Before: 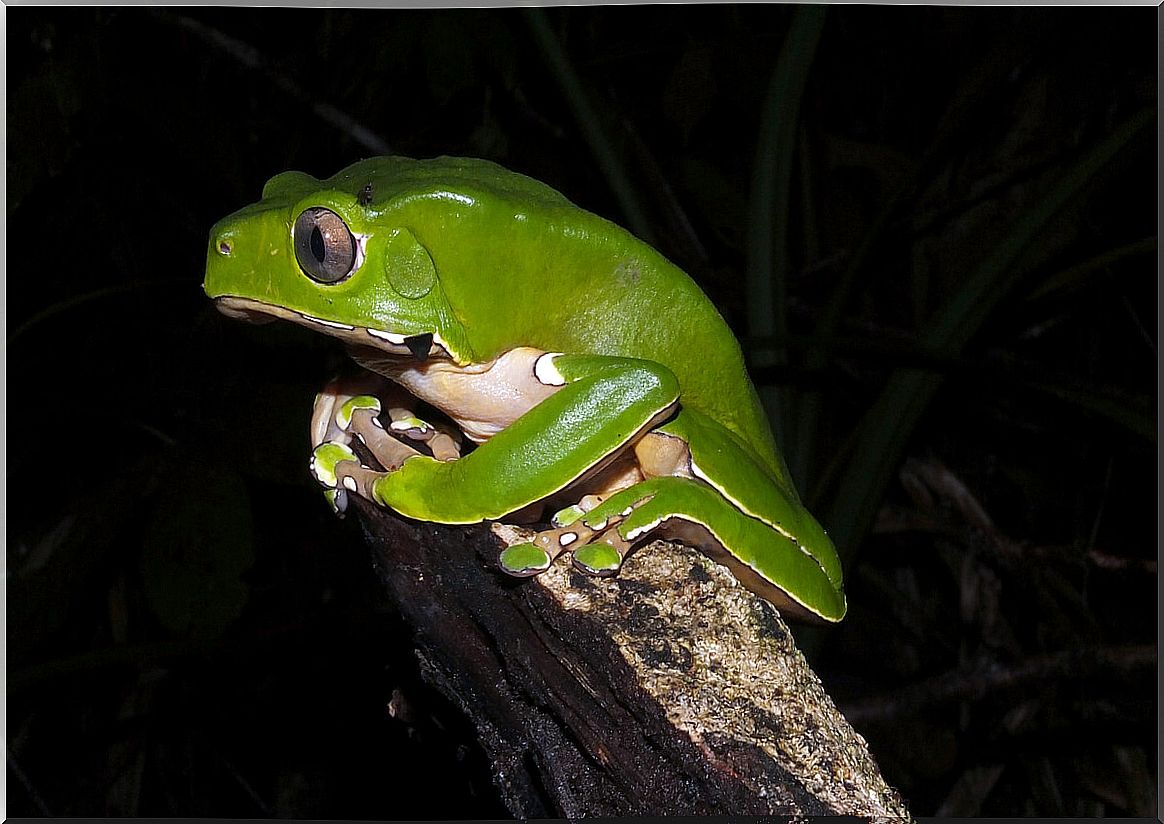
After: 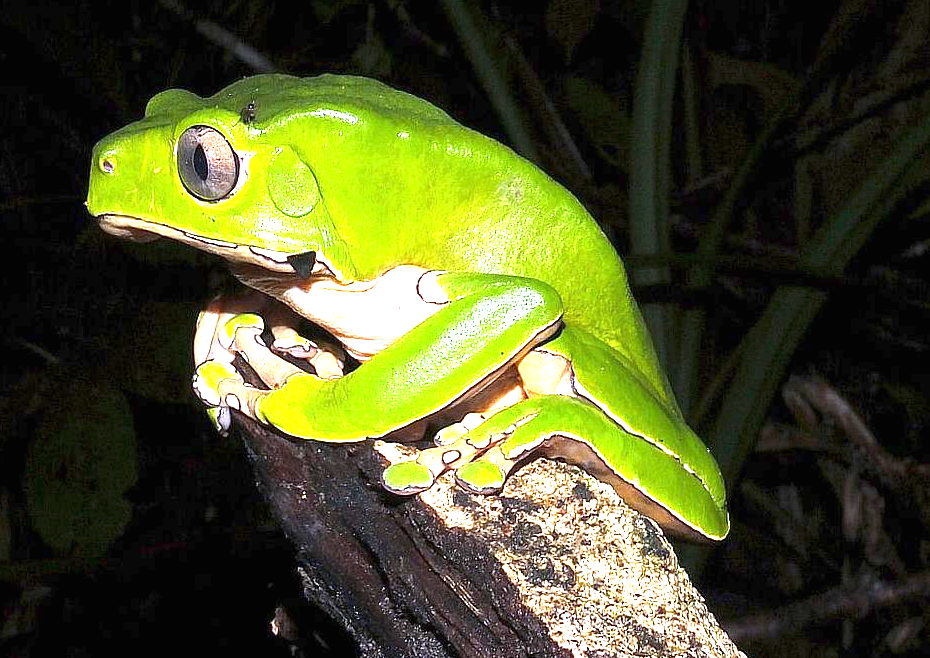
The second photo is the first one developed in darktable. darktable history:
crop and rotate: left 10.071%, top 10.071%, right 10.02%, bottom 10.02%
exposure: black level correction 0, exposure 2.088 EV, compensate exposure bias true, compensate highlight preservation false
